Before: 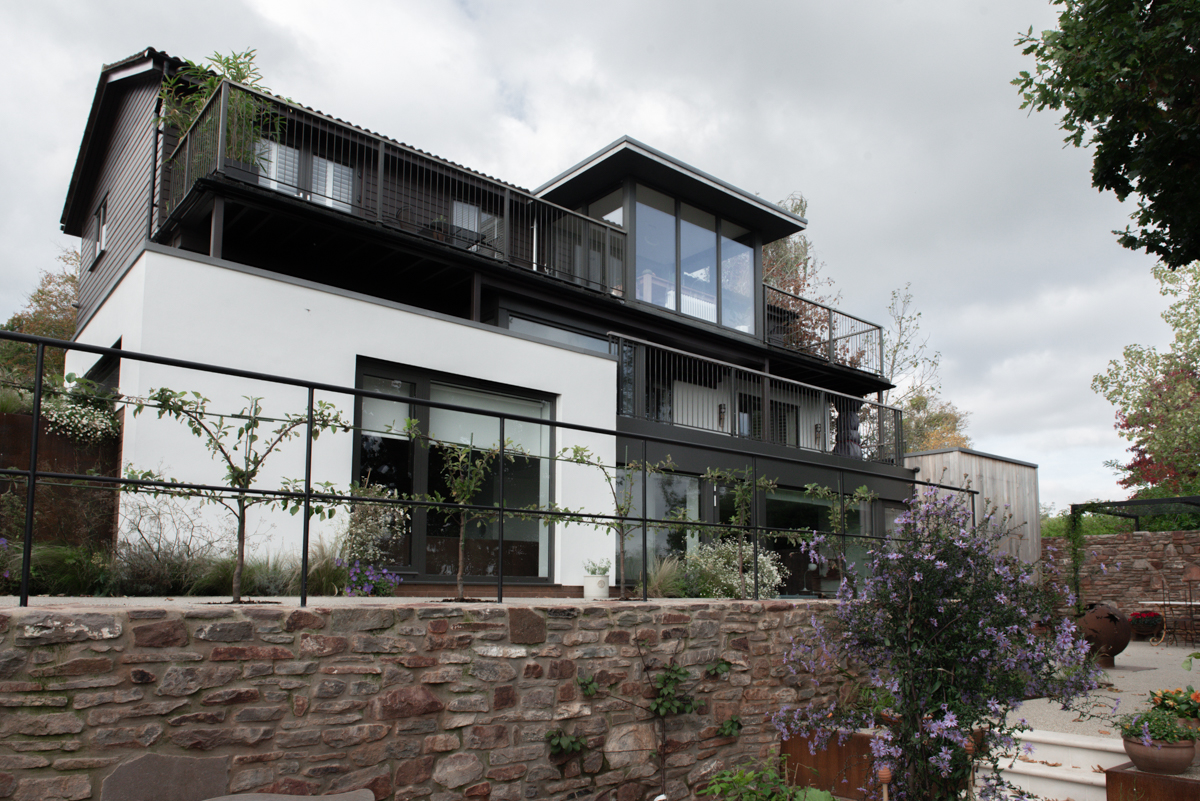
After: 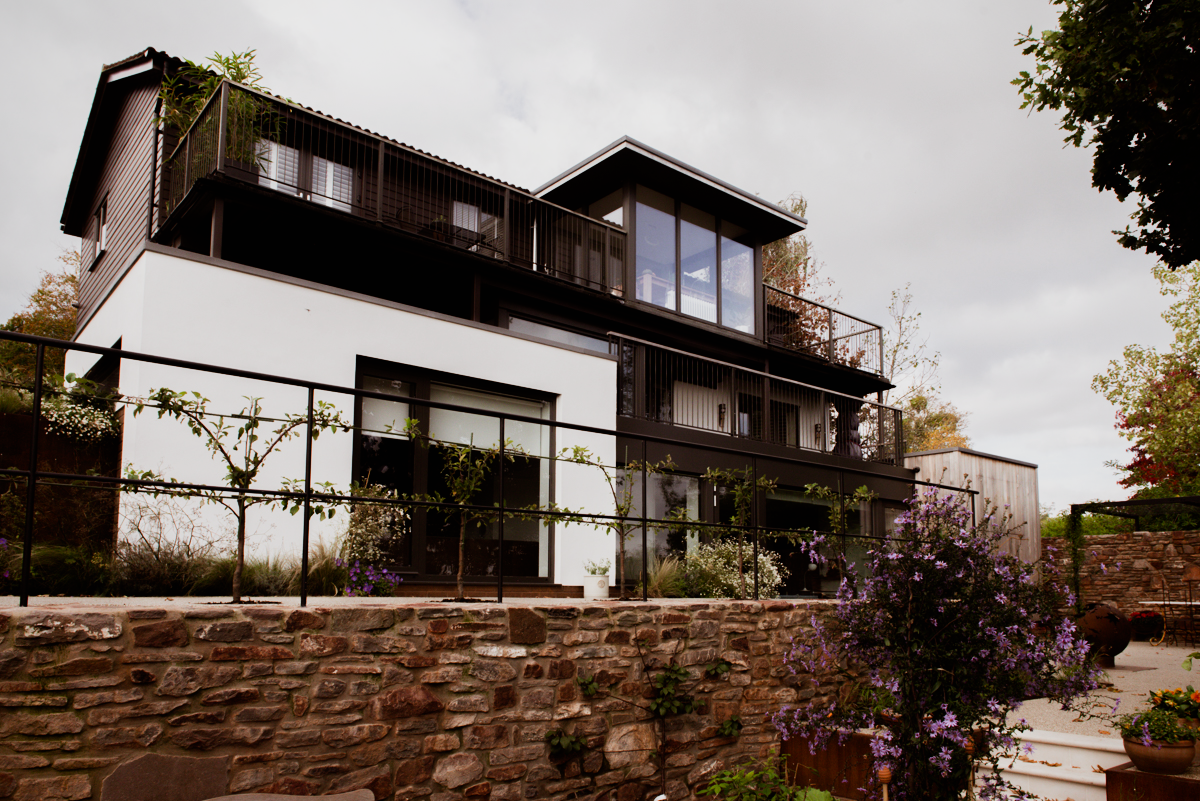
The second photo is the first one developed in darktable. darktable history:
vignetting: brightness -0.233, saturation 0.141
rgb levels: mode RGB, independent channels, levels [[0, 0.5, 1], [0, 0.521, 1], [0, 0.536, 1]]
sigmoid: contrast 1.8
